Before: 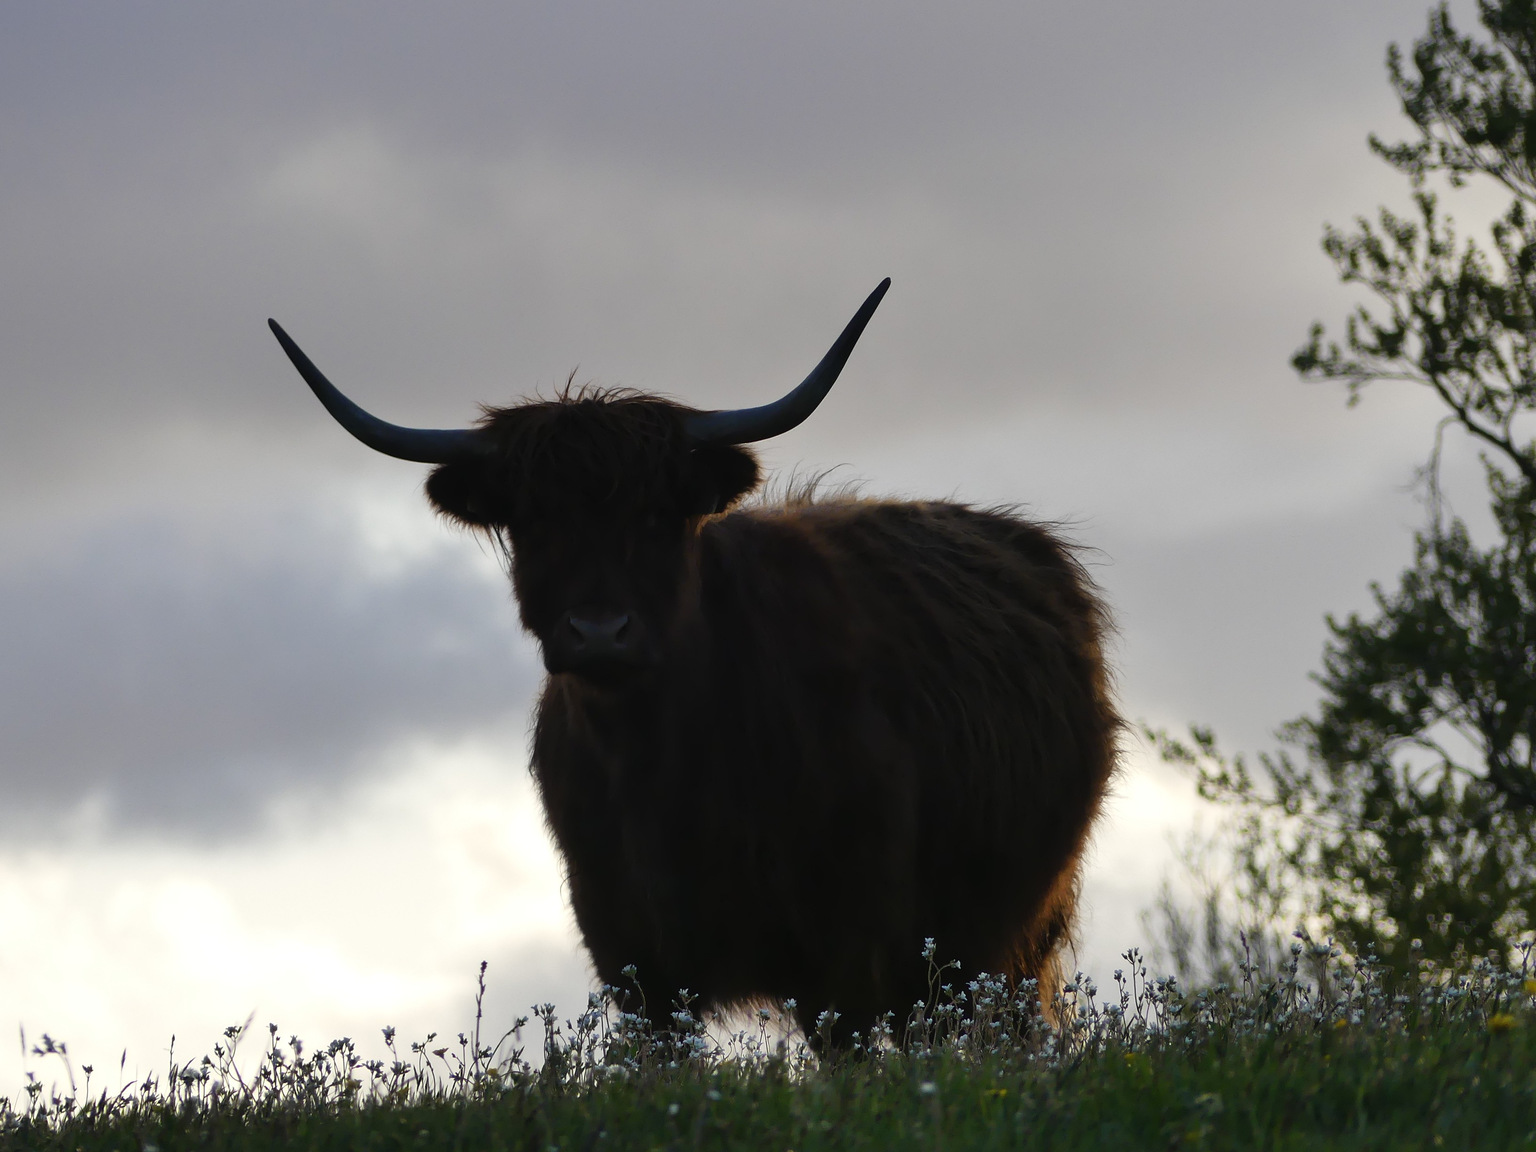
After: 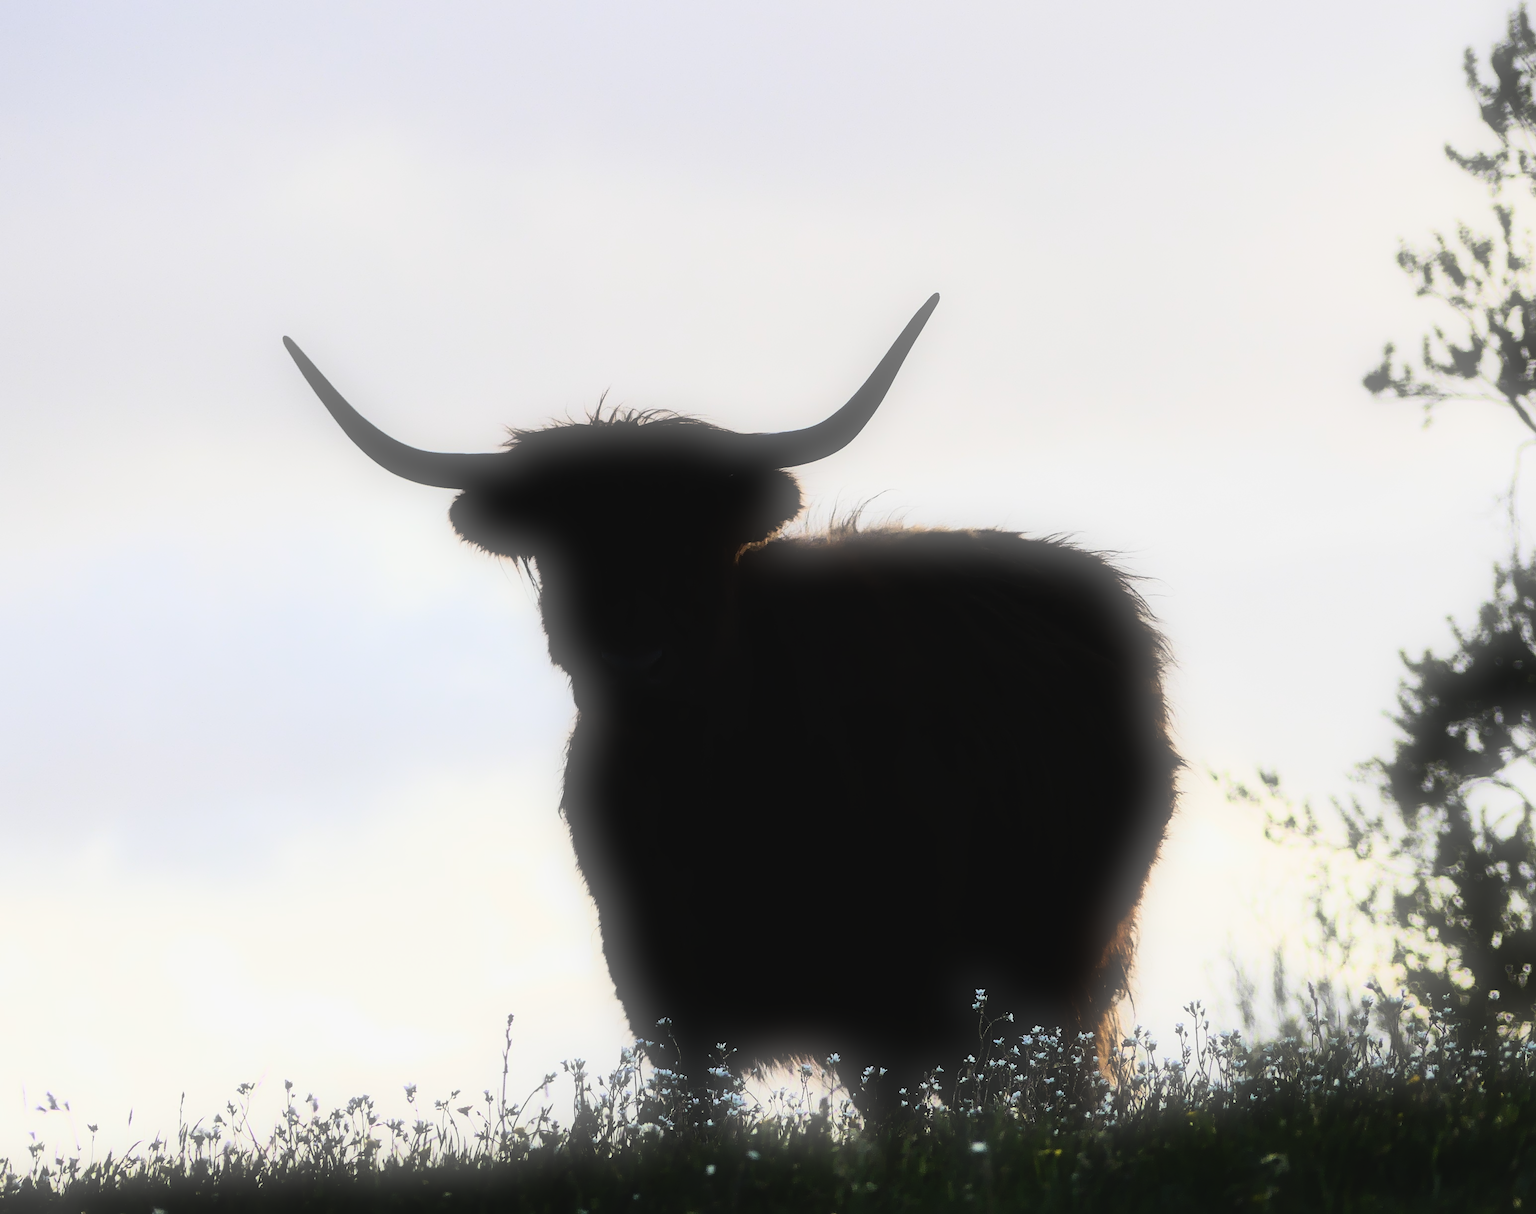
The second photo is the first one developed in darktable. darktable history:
soften: size 60.24%, saturation 65.46%, brightness 0.506 EV, mix 25.7%
contrast brightness saturation: contrast -0.08, brightness -0.04, saturation -0.11
rgb curve: curves: ch0 [(0, 0) (0.21, 0.15) (0.24, 0.21) (0.5, 0.75) (0.75, 0.96) (0.89, 0.99) (1, 1)]; ch1 [(0, 0.02) (0.21, 0.13) (0.25, 0.2) (0.5, 0.67) (0.75, 0.9) (0.89, 0.97) (1, 1)]; ch2 [(0, 0.02) (0.21, 0.13) (0.25, 0.2) (0.5, 0.67) (0.75, 0.9) (0.89, 0.97) (1, 1)], compensate middle gray true
tone equalizer: -8 EV -0.417 EV, -7 EV -0.389 EV, -6 EV -0.333 EV, -5 EV -0.222 EV, -3 EV 0.222 EV, -2 EV 0.333 EV, -1 EV 0.389 EV, +0 EV 0.417 EV, edges refinement/feathering 500, mask exposure compensation -1.57 EV, preserve details no
crop and rotate: right 5.167%
